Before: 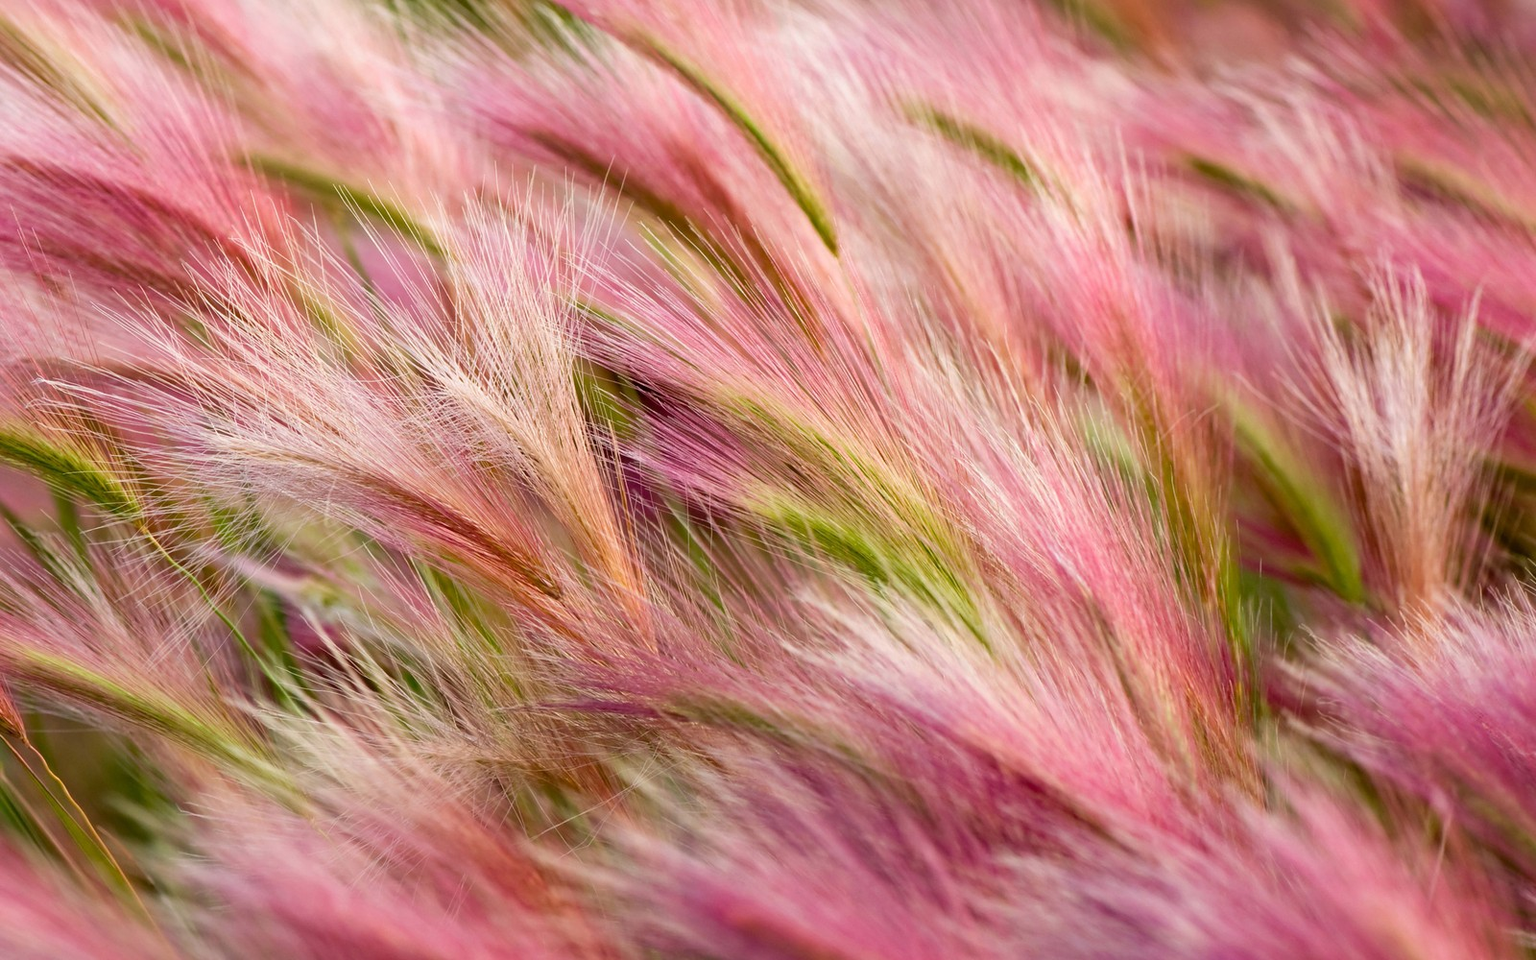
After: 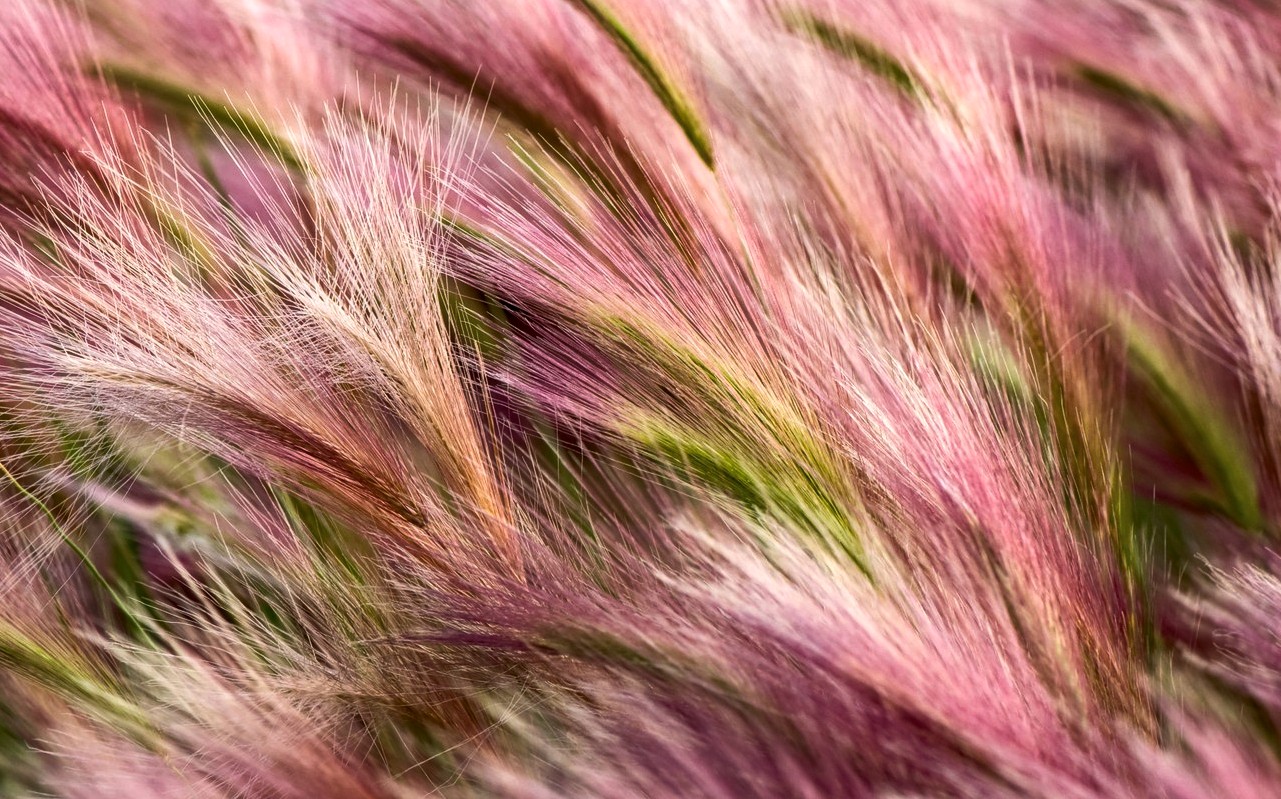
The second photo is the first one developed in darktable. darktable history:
color balance rgb: shadows lift › chroma 0.757%, shadows lift › hue 115.32°, perceptual saturation grading › global saturation 0.722%, perceptual brilliance grading › highlights 4.024%, perceptual brilliance grading › mid-tones -17.613%, perceptual brilliance grading › shadows -40.985%, global vibrance 20%
local contrast: on, module defaults
crop and rotate: left 10.018%, top 9.795%, right 9.916%, bottom 10.298%
